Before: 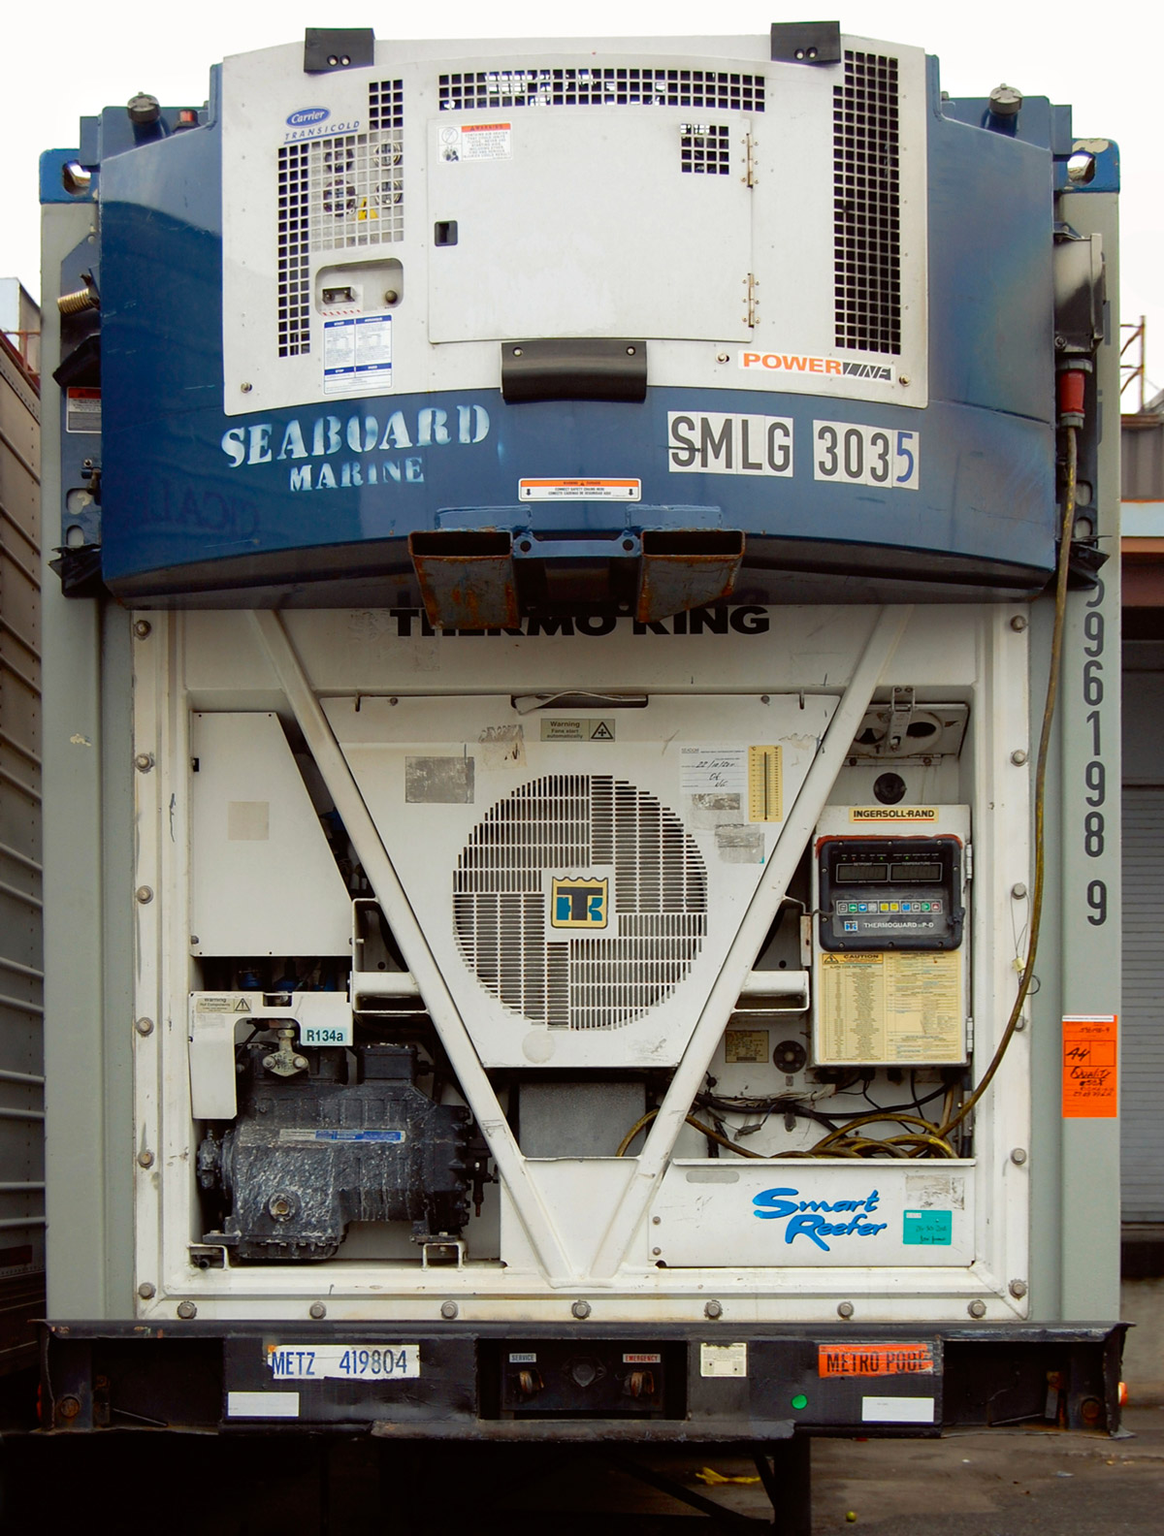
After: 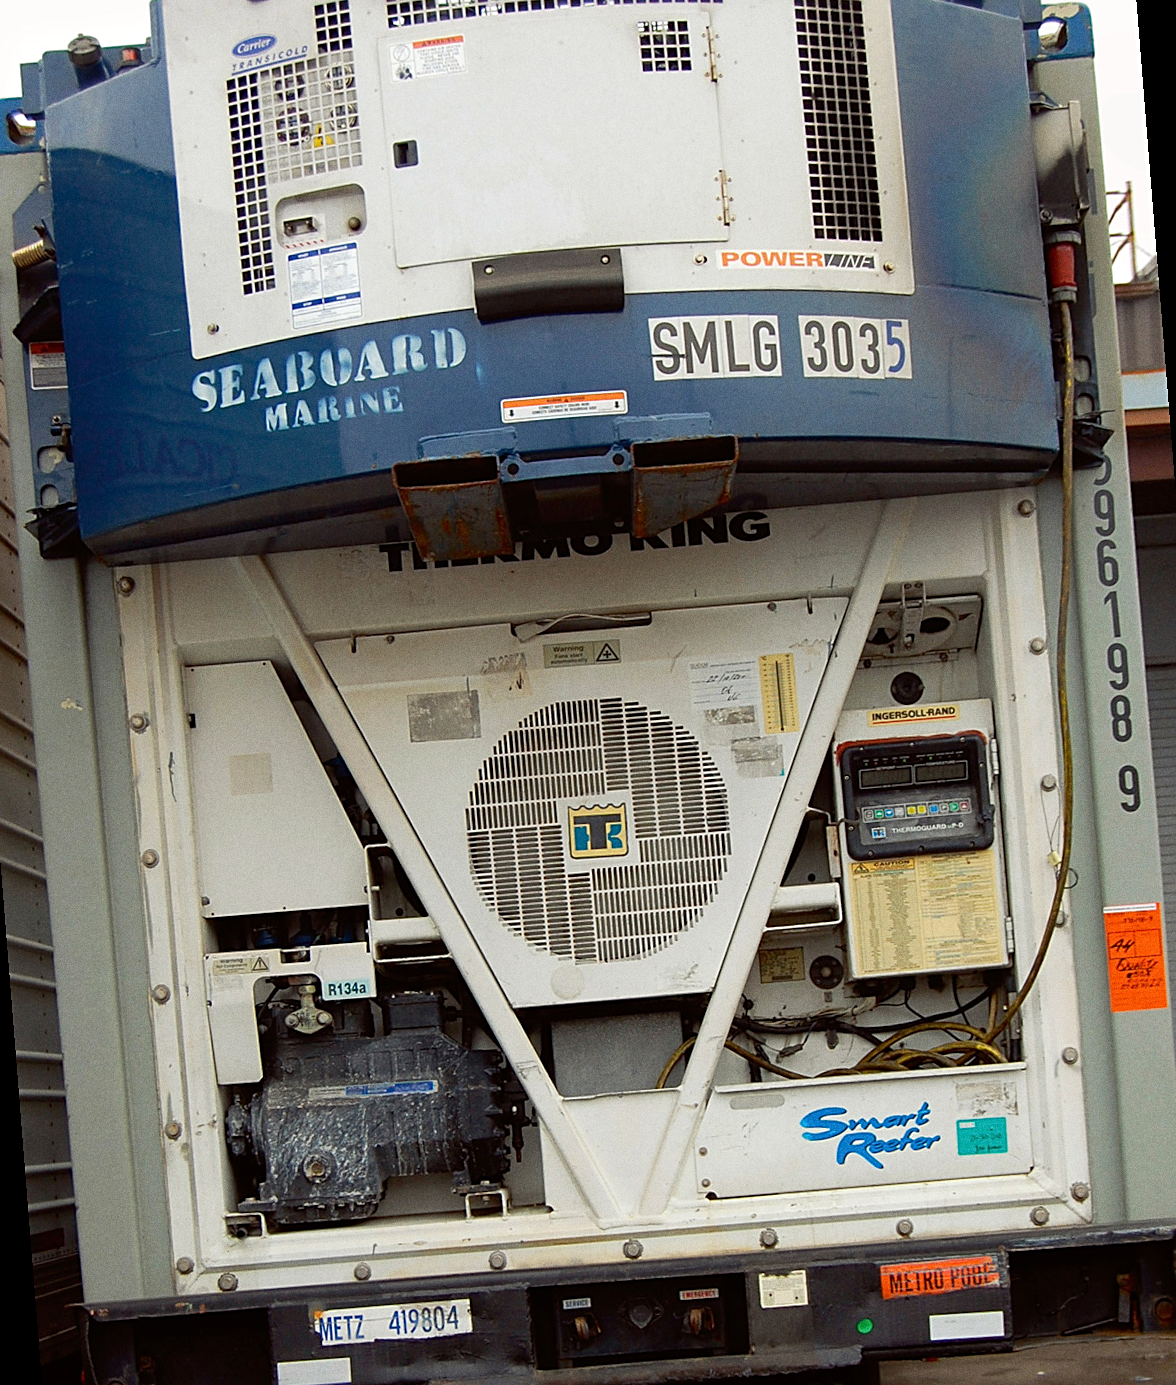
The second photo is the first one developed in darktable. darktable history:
rotate and perspective: rotation -4.57°, crop left 0.054, crop right 0.944, crop top 0.087, crop bottom 0.914
sharpen: on, module defaults
grain: on, module defaults
